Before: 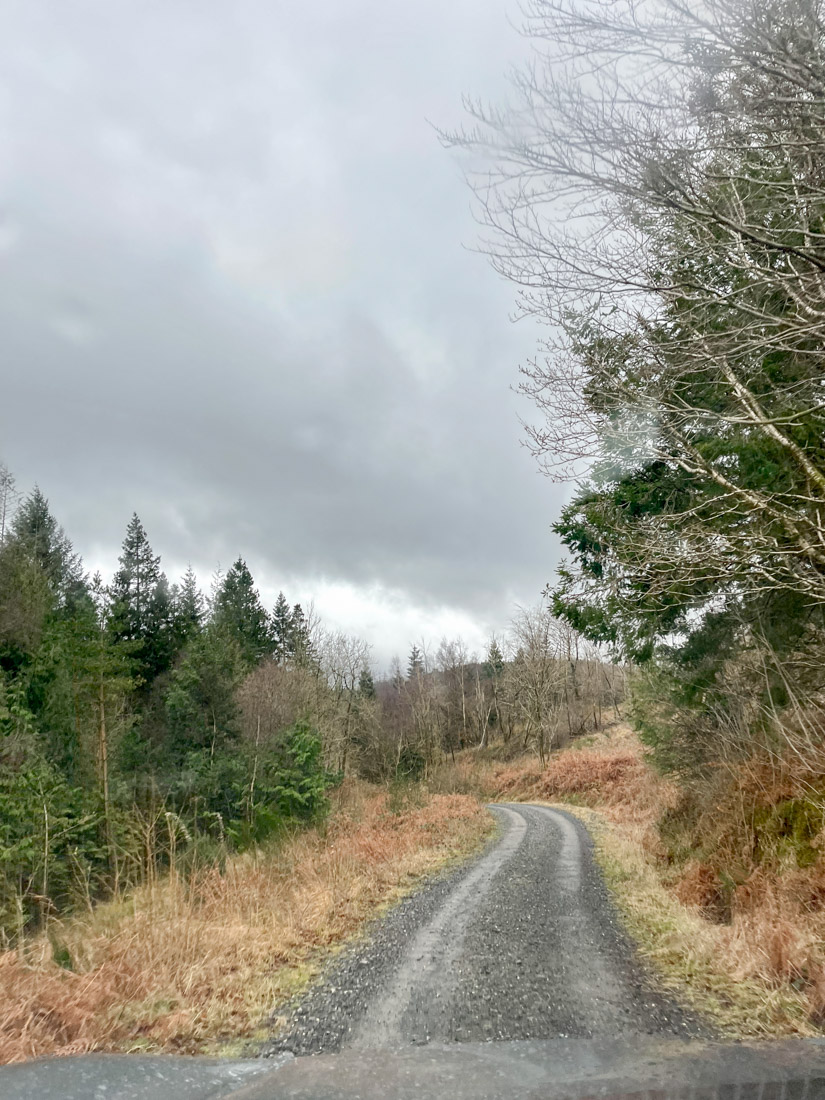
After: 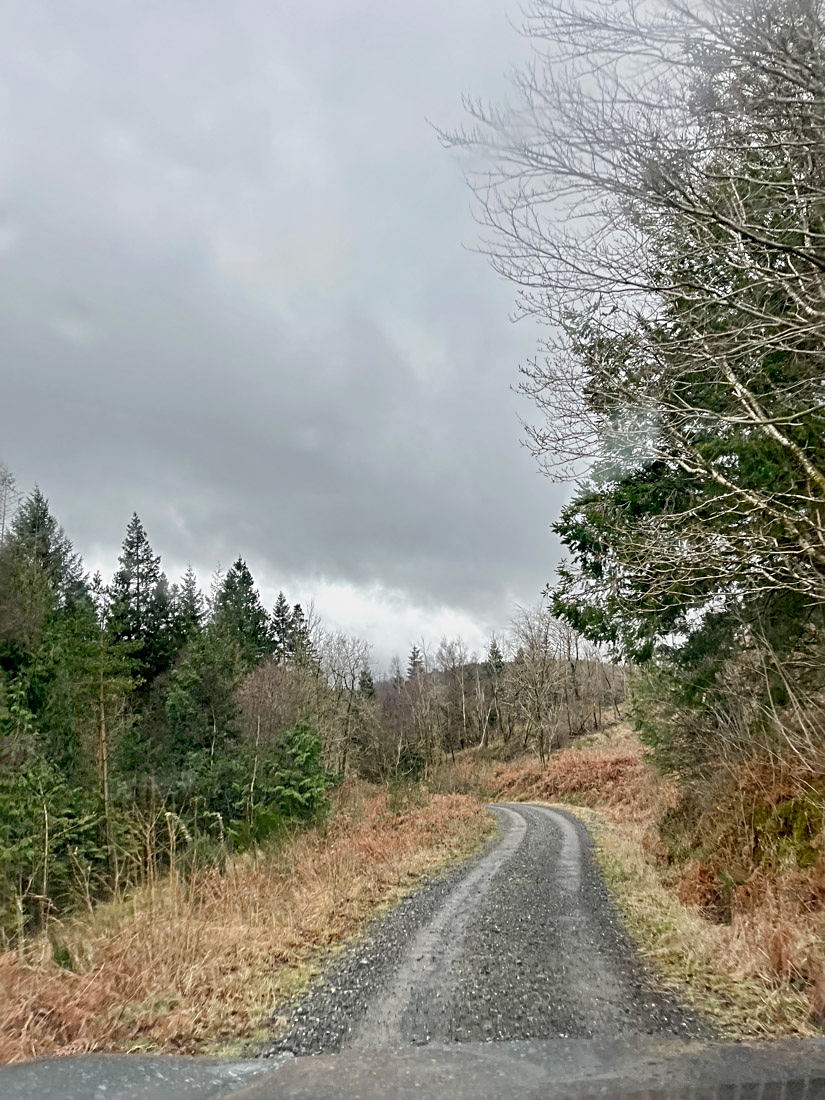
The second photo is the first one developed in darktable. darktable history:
sharpen: radius 3.971
exposure: black level correction 0.001, exposure -0.204 EV, compensate highlight preservation false
